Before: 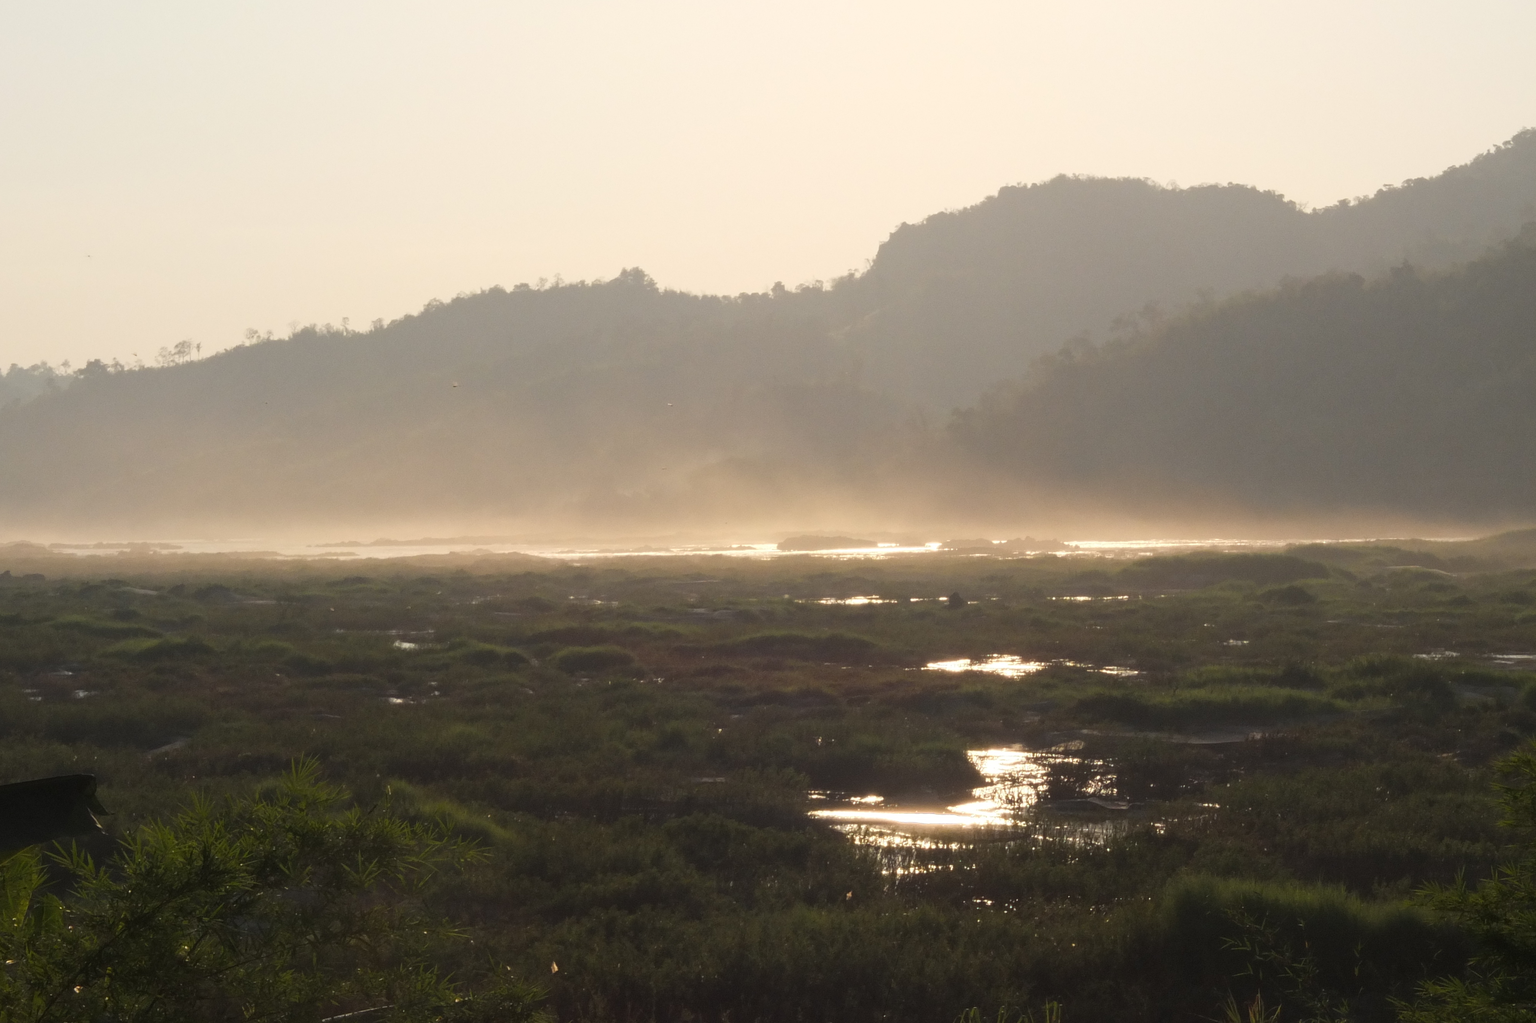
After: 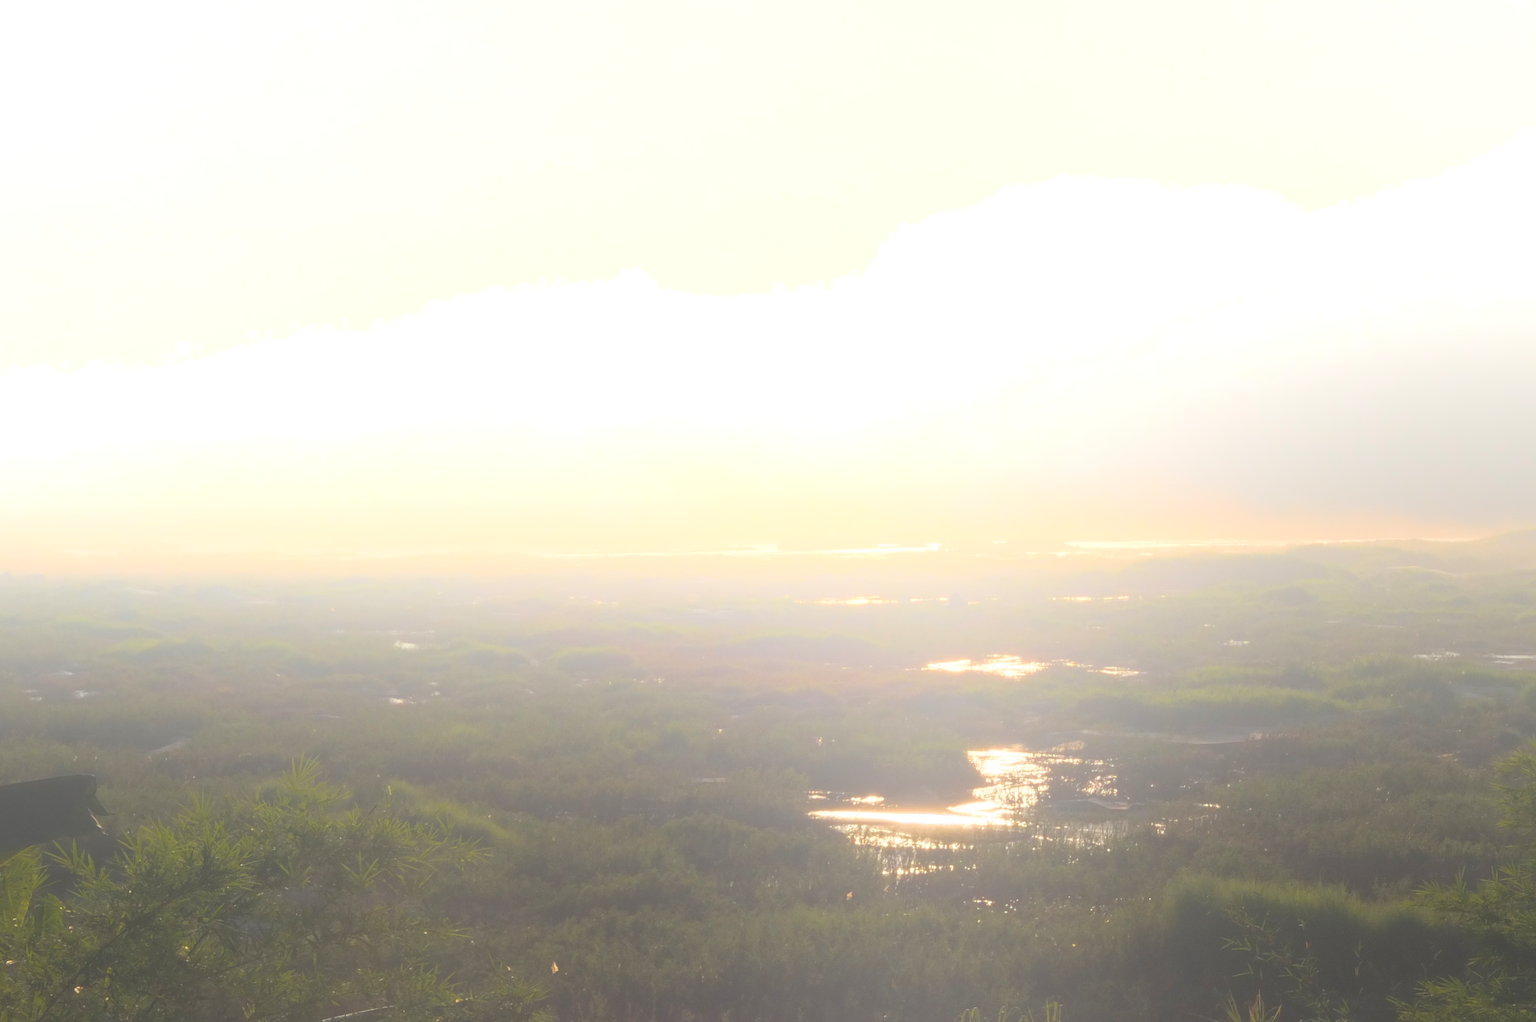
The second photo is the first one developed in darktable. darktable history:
bloom: size 85%, threshold 5%, strength 85% | blend: blend mode multiply, opacity 75%; mask: uniform (no mask)
